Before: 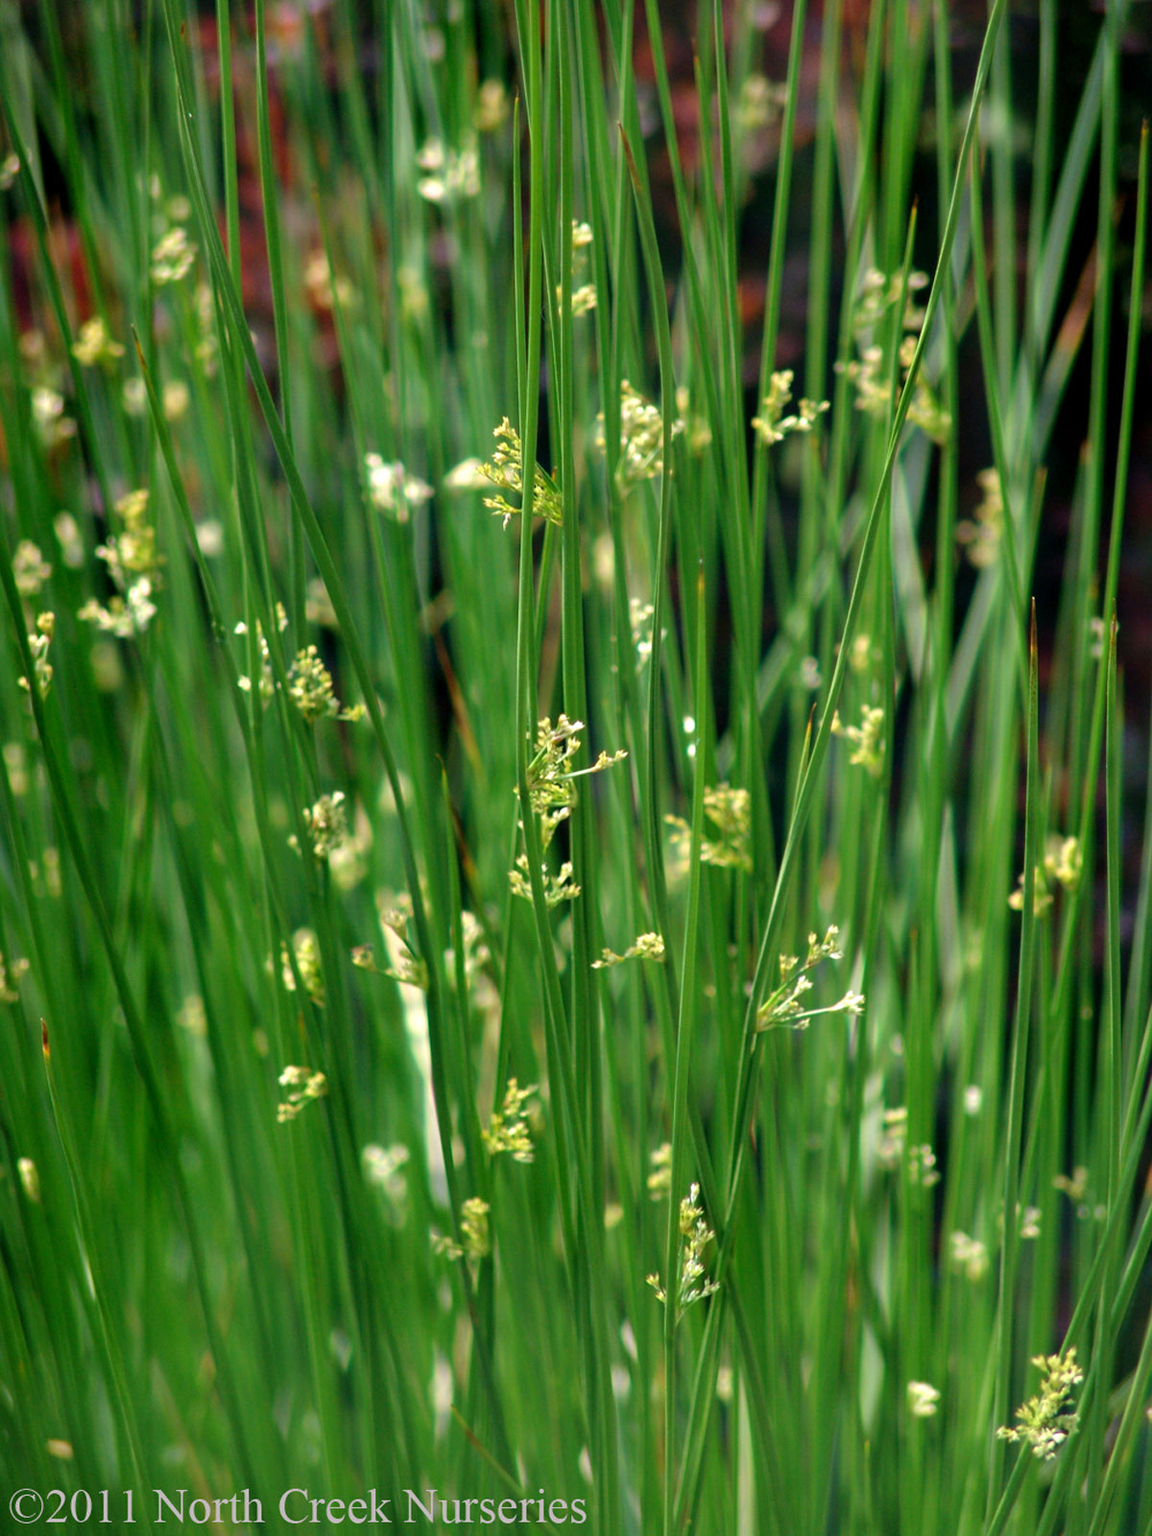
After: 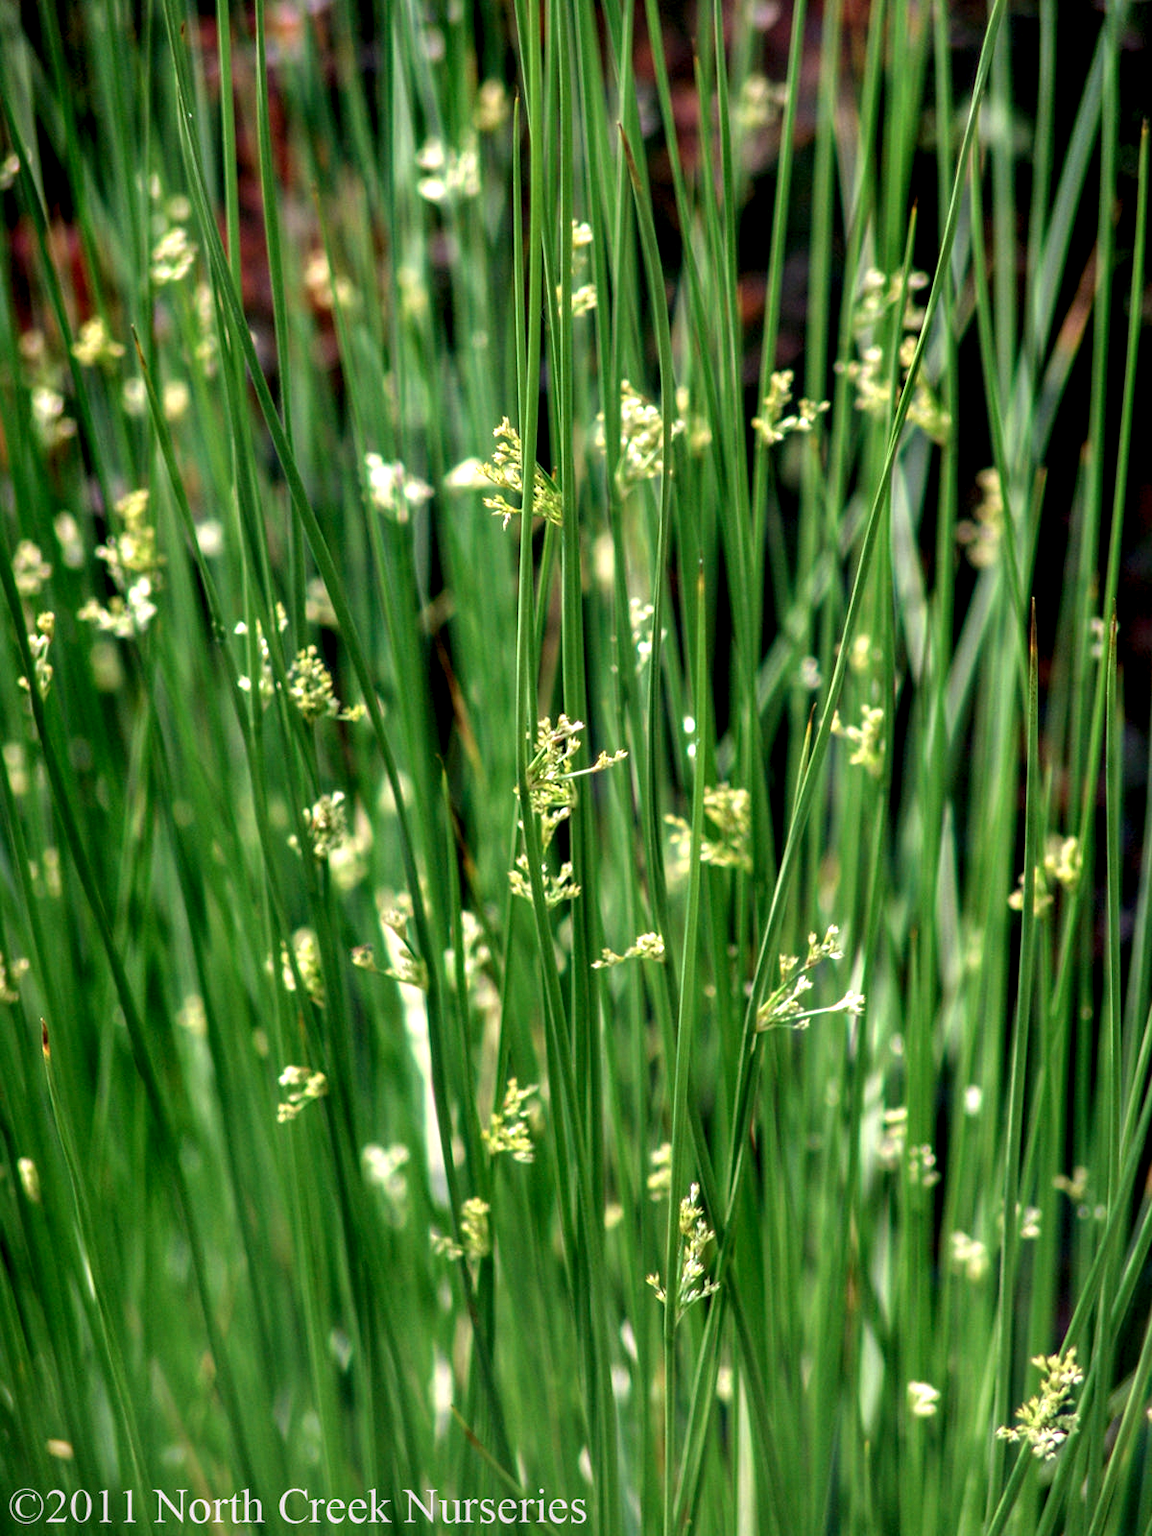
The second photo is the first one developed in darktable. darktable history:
local contrast: highlights 22%, shadows 72%, detail 170%
